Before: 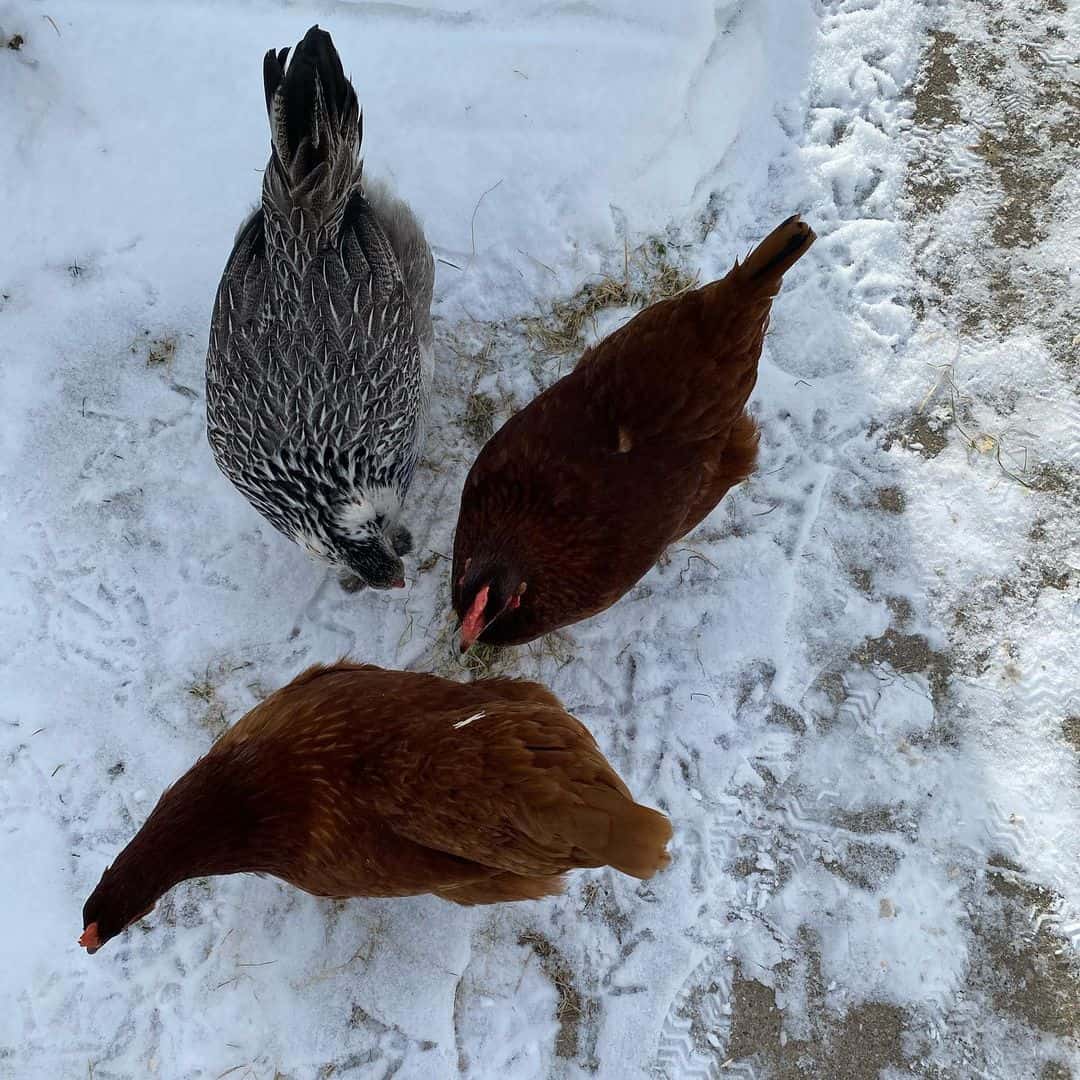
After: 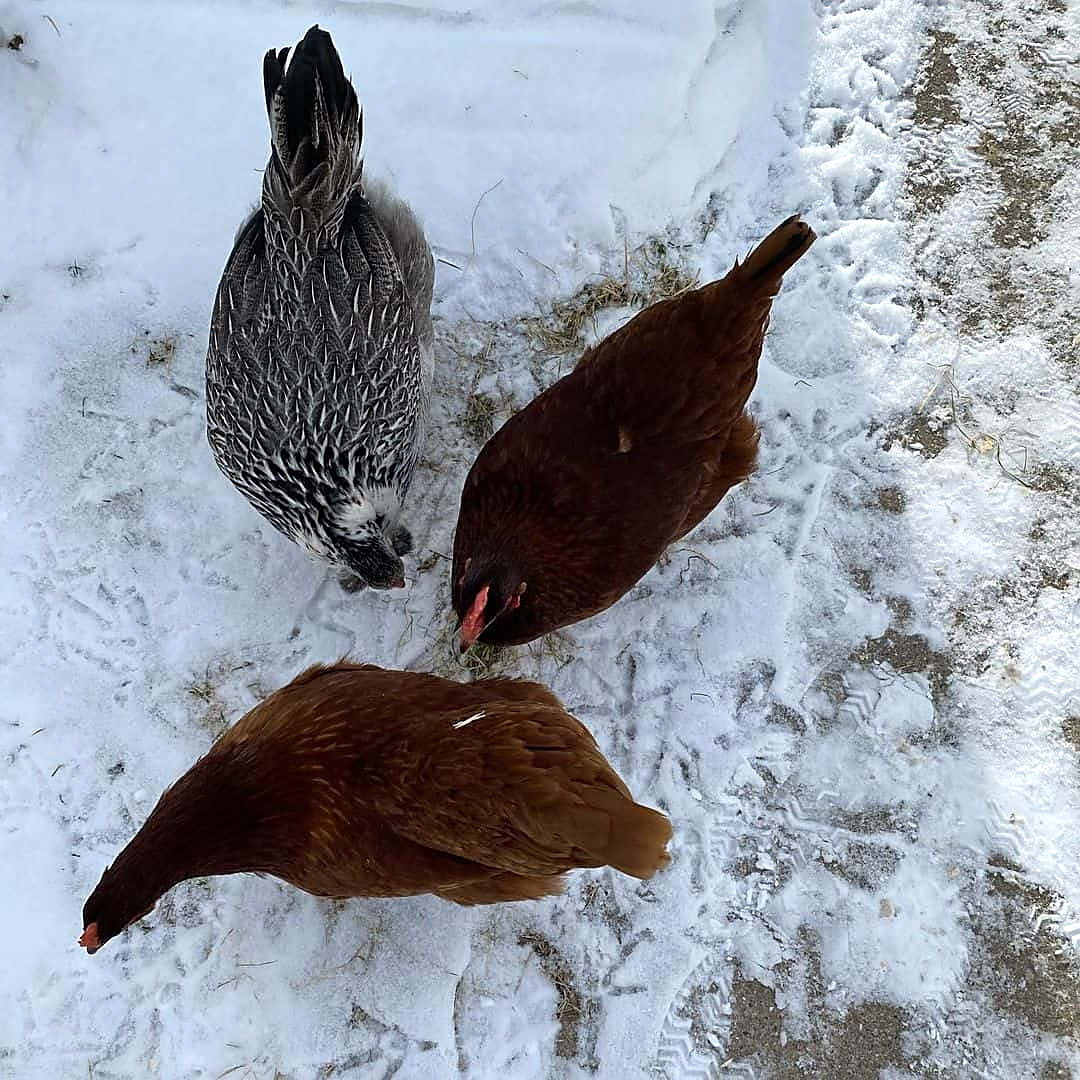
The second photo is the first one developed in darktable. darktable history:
sharpen: on, module defaults
shadows and highlights: shadows -12.5, white point adjustment 4, highlights 28.33
